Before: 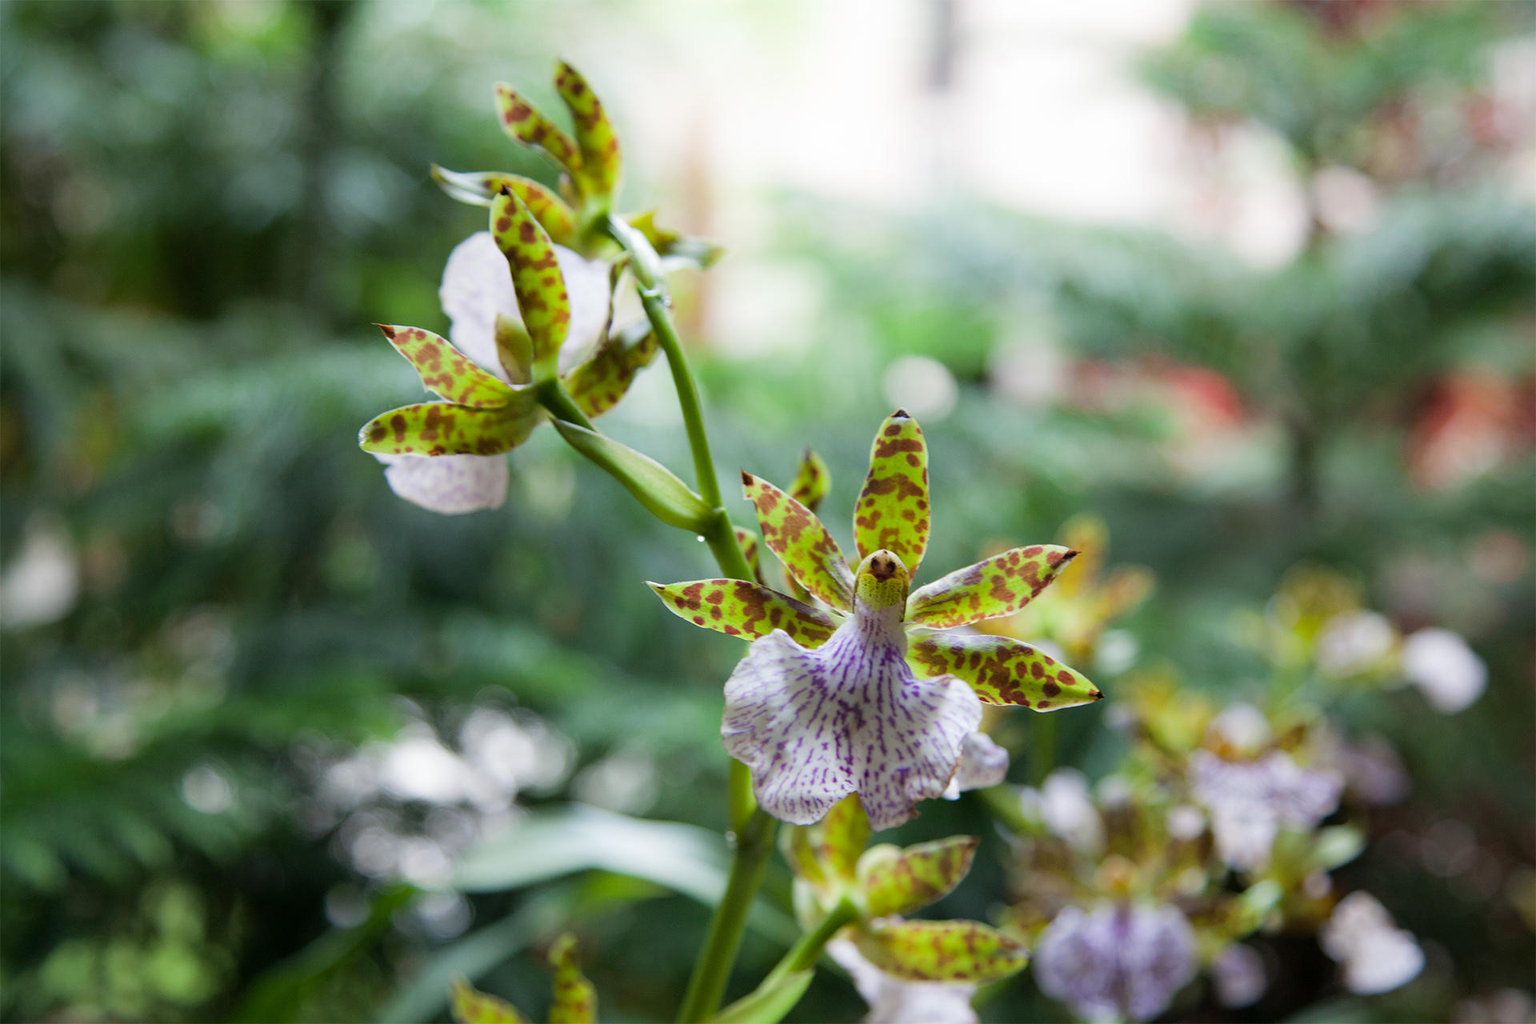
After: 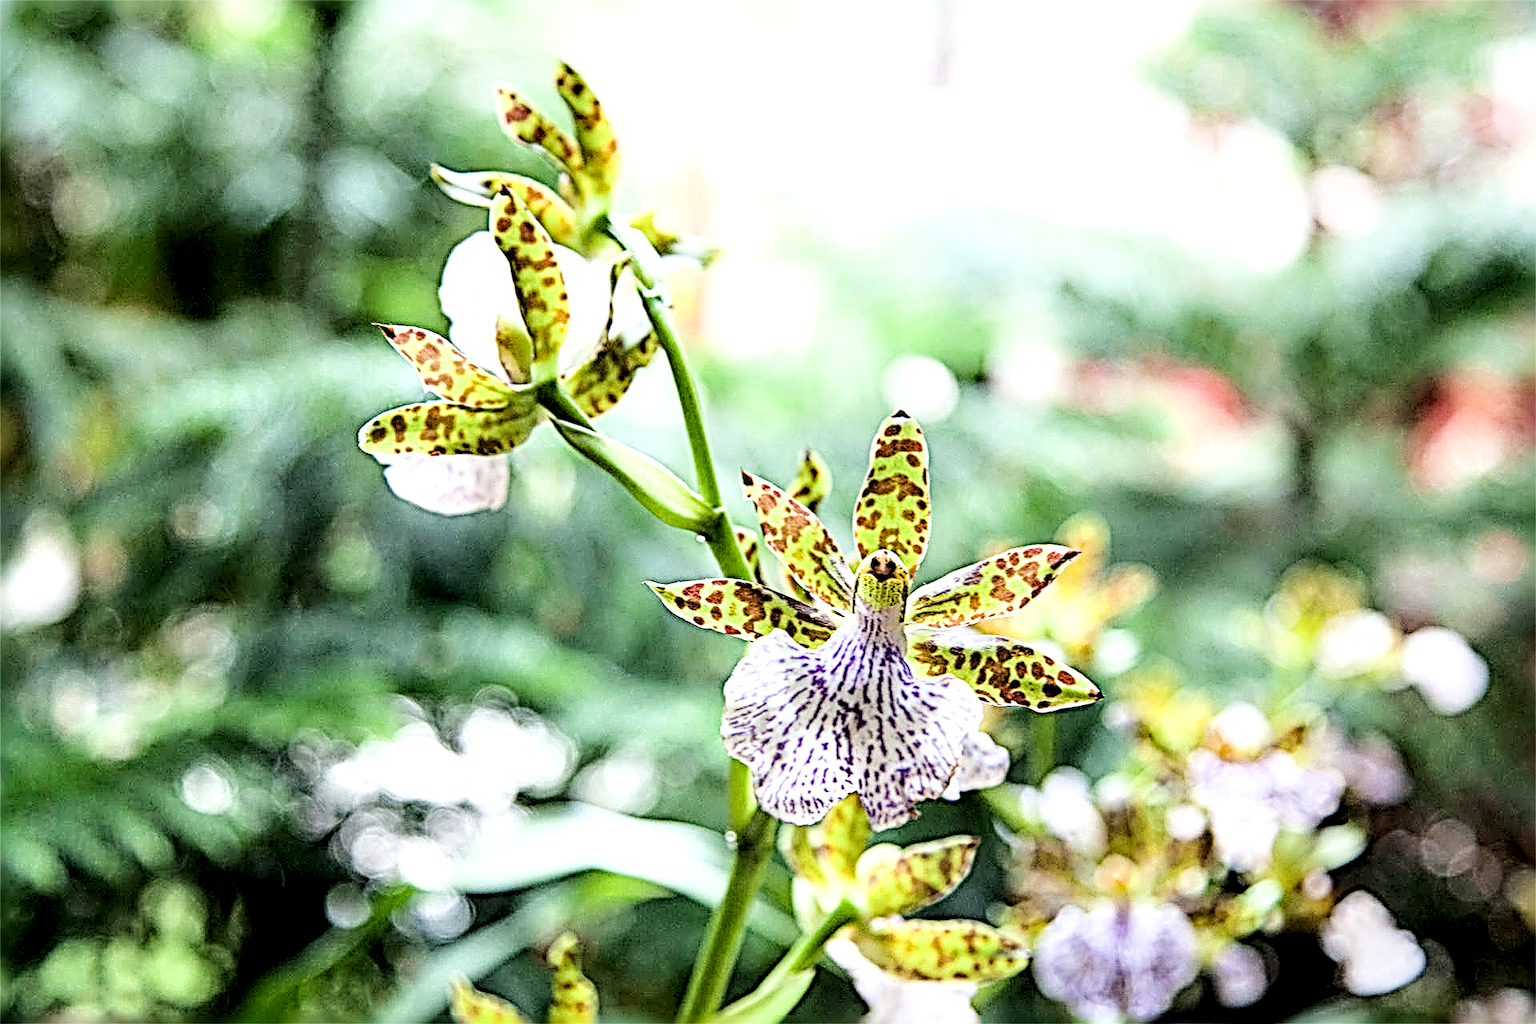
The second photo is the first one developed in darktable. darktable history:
sharpen: radius 4.041, amount 1.986
exposure: black level correction 0, exposure 1.525 EV, compensate highlight preservation false
local contrast: highlights 60%, shadows 59%, detail 160%
tone equalizer: -8 EV -0.44 EV, -7 EV -0.427 EV, -6 EV -0.352 EV, -5 EV -0.239 EV, -3 EV 0.23 EV, -2 EV 0.314 EV, -1 EV 0.407 EV, +0 EV 0.419 EV, edges refinement/feathering 500, mask exposure compensation -1.57 EV, preserve details no
filmic rgb: black relative exposure -7.65 EV, white relative exposure 4.56 EV, hardness 3.61, contrast 1.058
